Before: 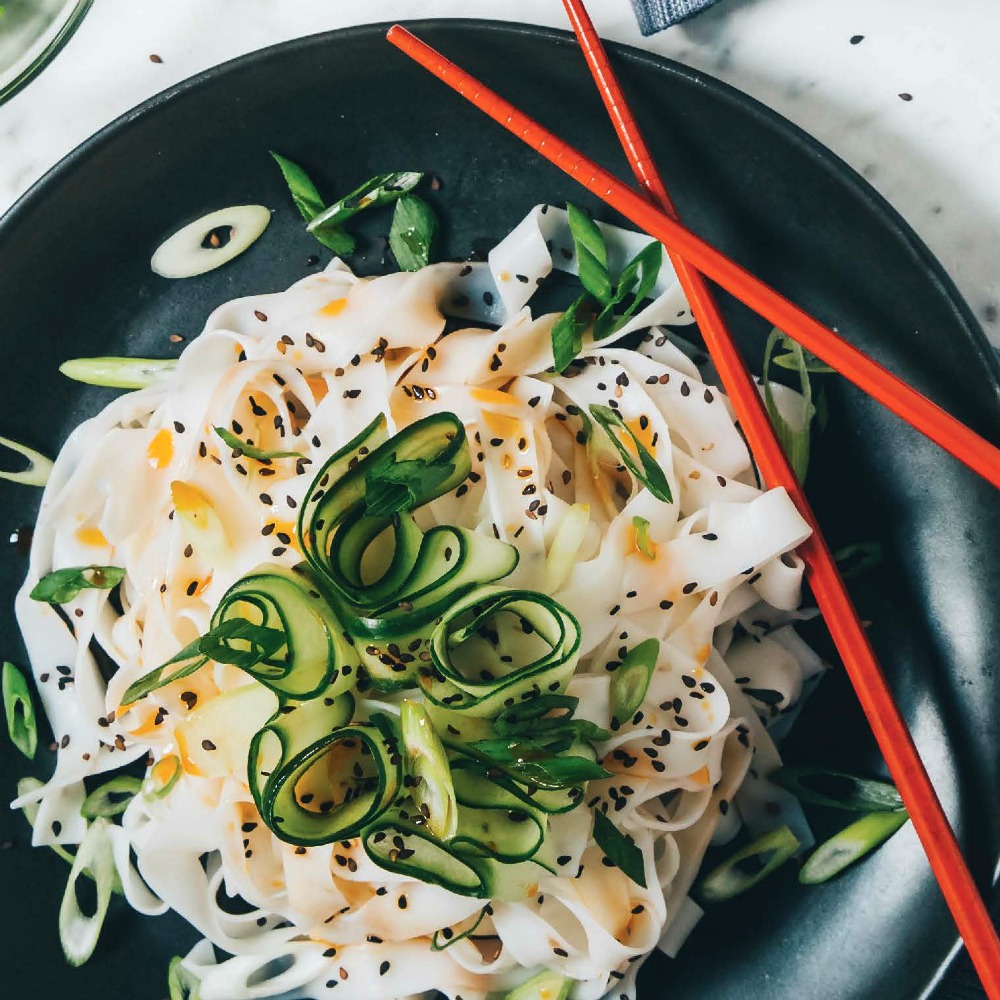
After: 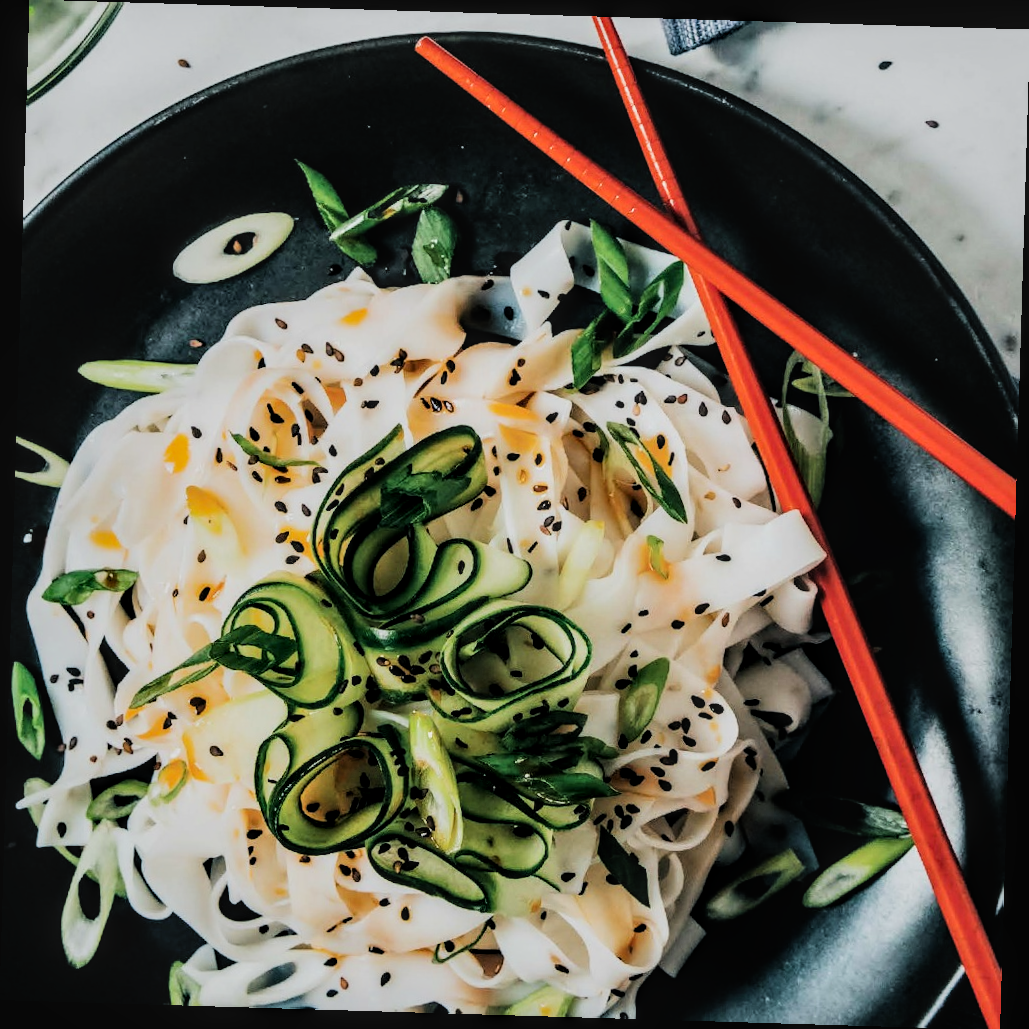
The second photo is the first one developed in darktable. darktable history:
rotate and perspective: rotation 1.72°, automatic cropping off
local contrast: on, module defaults
filmic rgb: black relative exposure -5 EV, hardness 2.88, contrast 1.4, highlights saturation mix -20%
